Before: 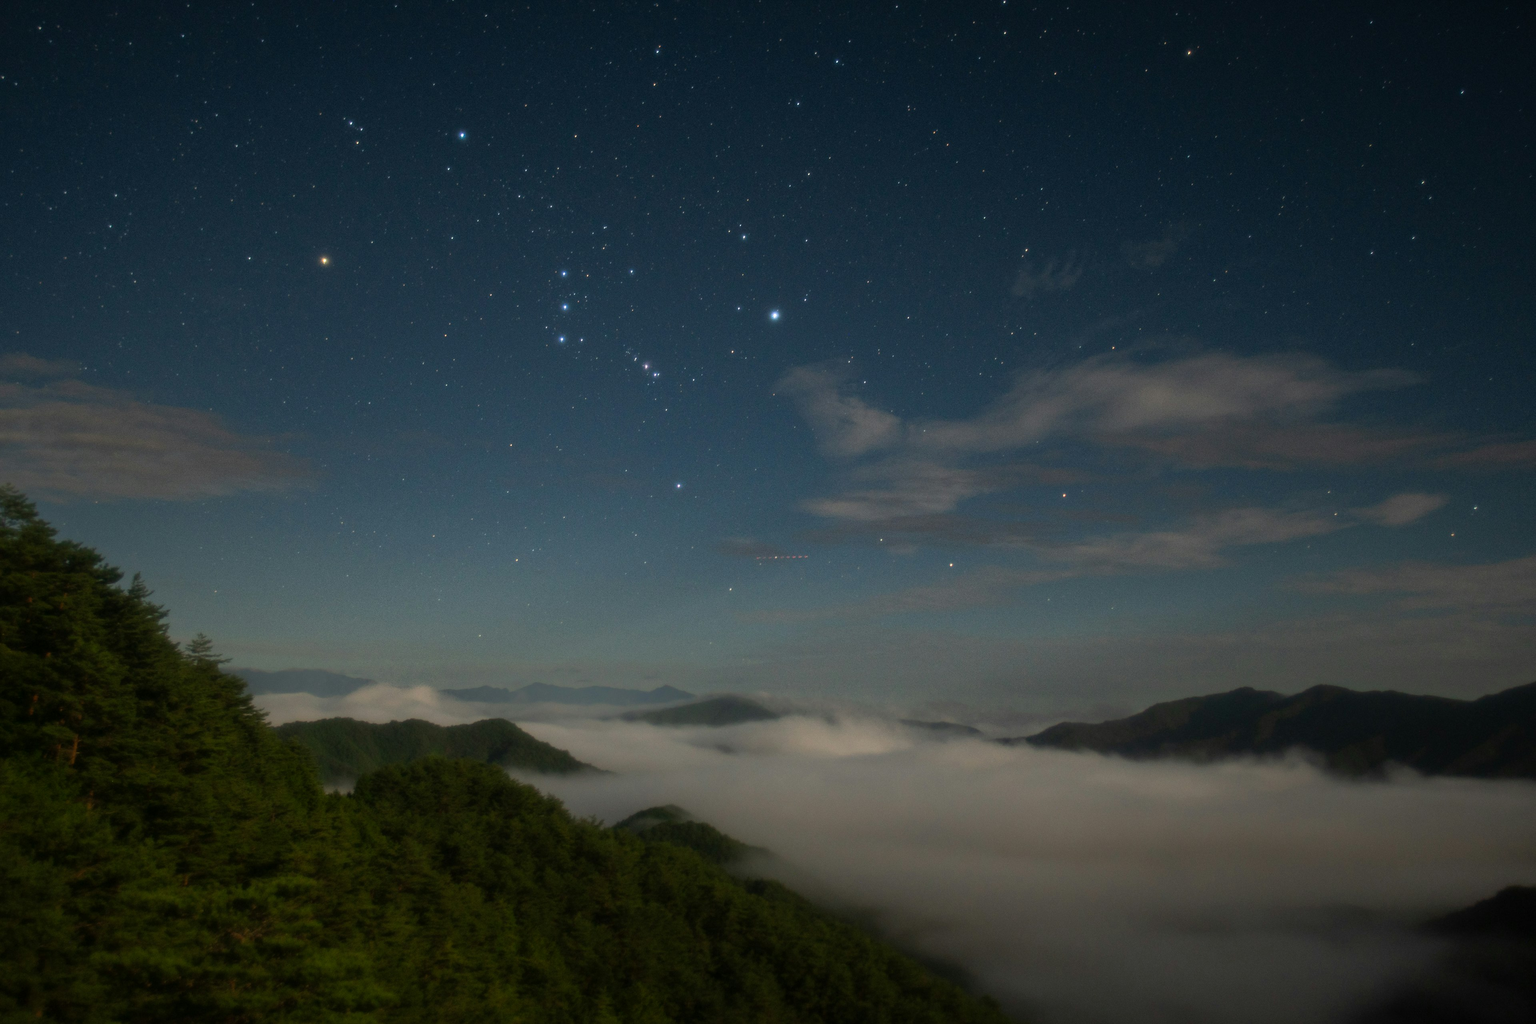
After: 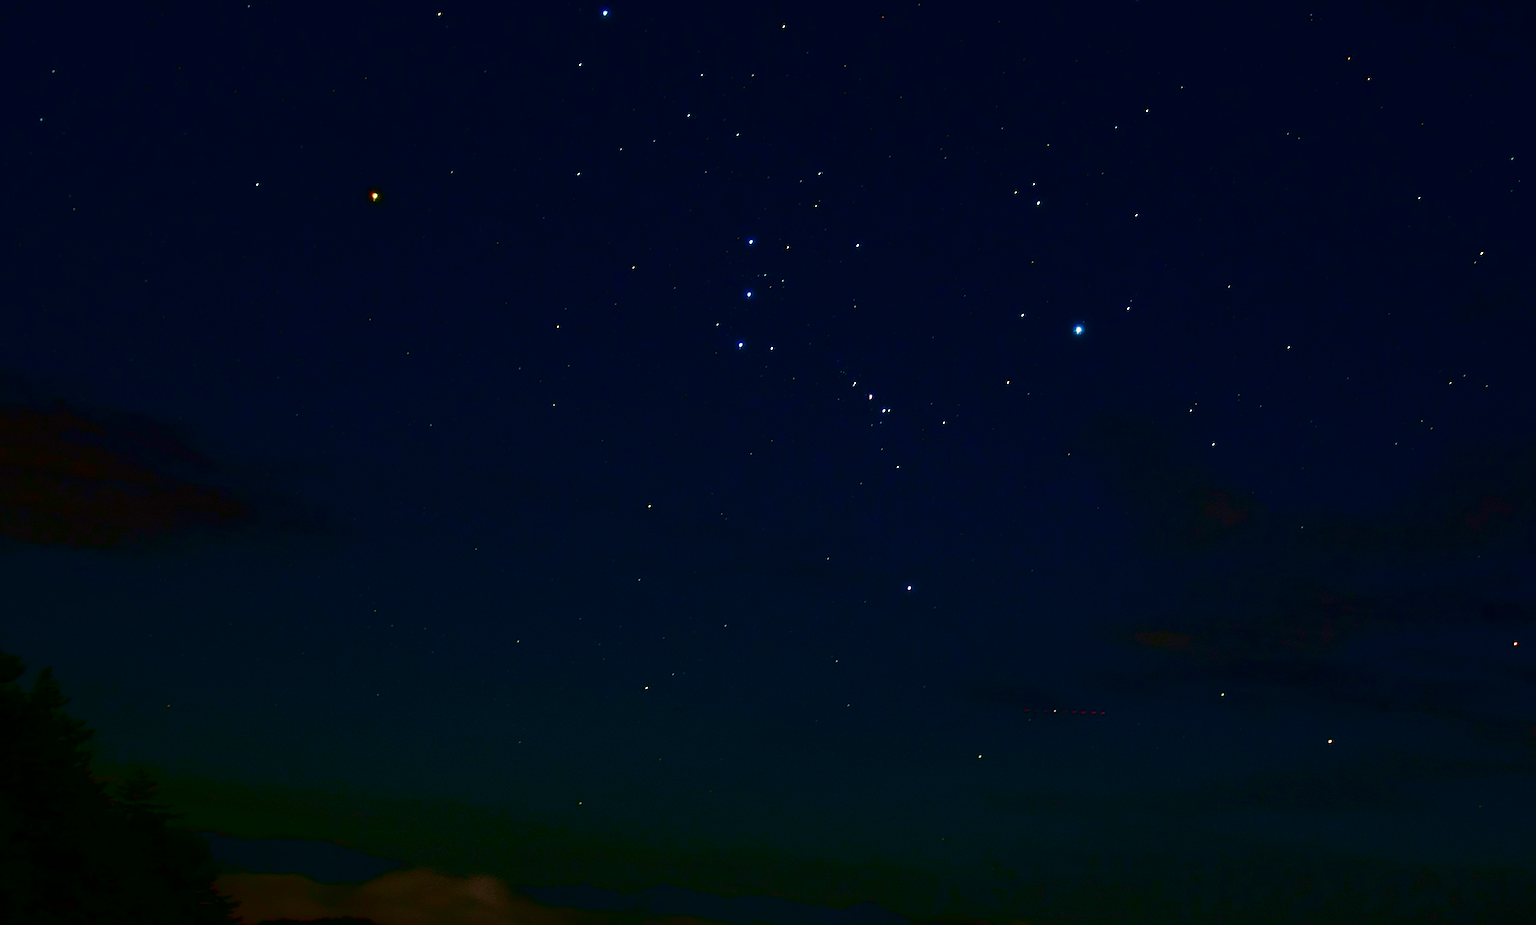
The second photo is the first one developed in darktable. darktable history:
tone curve: curves: ch0 [(0, 0) (0.139, 0.081) (0.304, 0.259) (0.502, 0.505) (0.683, 0.676) (0.761, 0.773) (0.858, 0.858) (0.987, 0.945)]; ch1 [(0, 0) (0.172, 0.123) (0.304, 0.288) (0.414, 0.44) (0.472, 0.473) (0.502, 0.508) (0.54, 0.543) (0.583, 0.601) (0.638, 0.654) (0.741, 0.783) (1, 1)]; ch2 [(0, 0) (0.411, 0.424) (0.485, 0.476) (0.502, 0.502) (0.557, 0.54) (0.631, 0.576) (1, 1)], color space Lab, independent channels, preserve colors none
contrast brightness saturation: brightness -1, saturation 1
crop and rotate: angle -4.99°, left 2.122%, top 6.945%, right 27.566%, bottom 30.519%
rotate and perspective: rotation -1.17°, automatic cropping off
color correction: highlights a* -4.73, highlights b* 5.06, saturation 0.97
sharpen: on, module defaults
